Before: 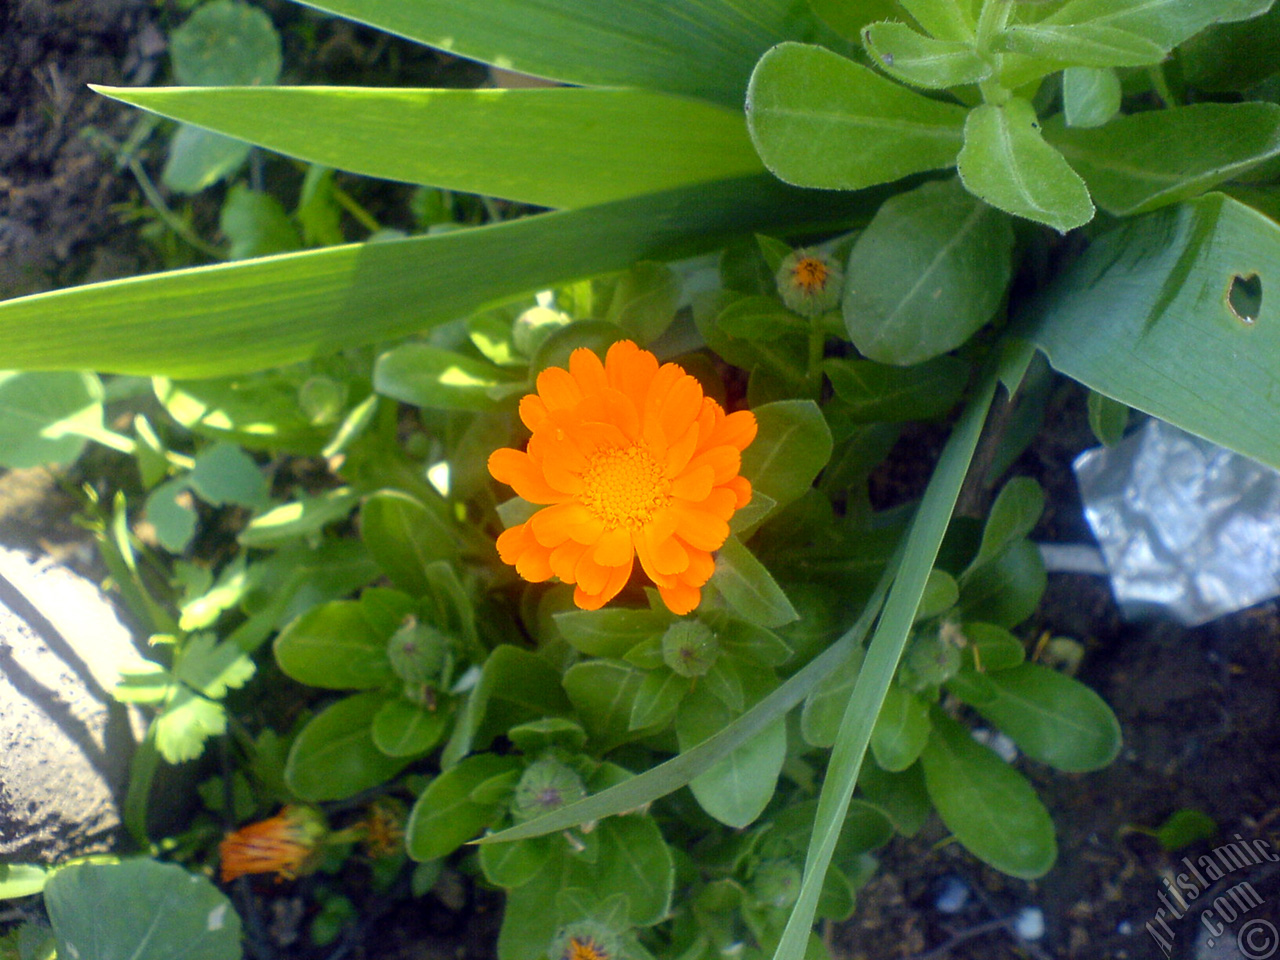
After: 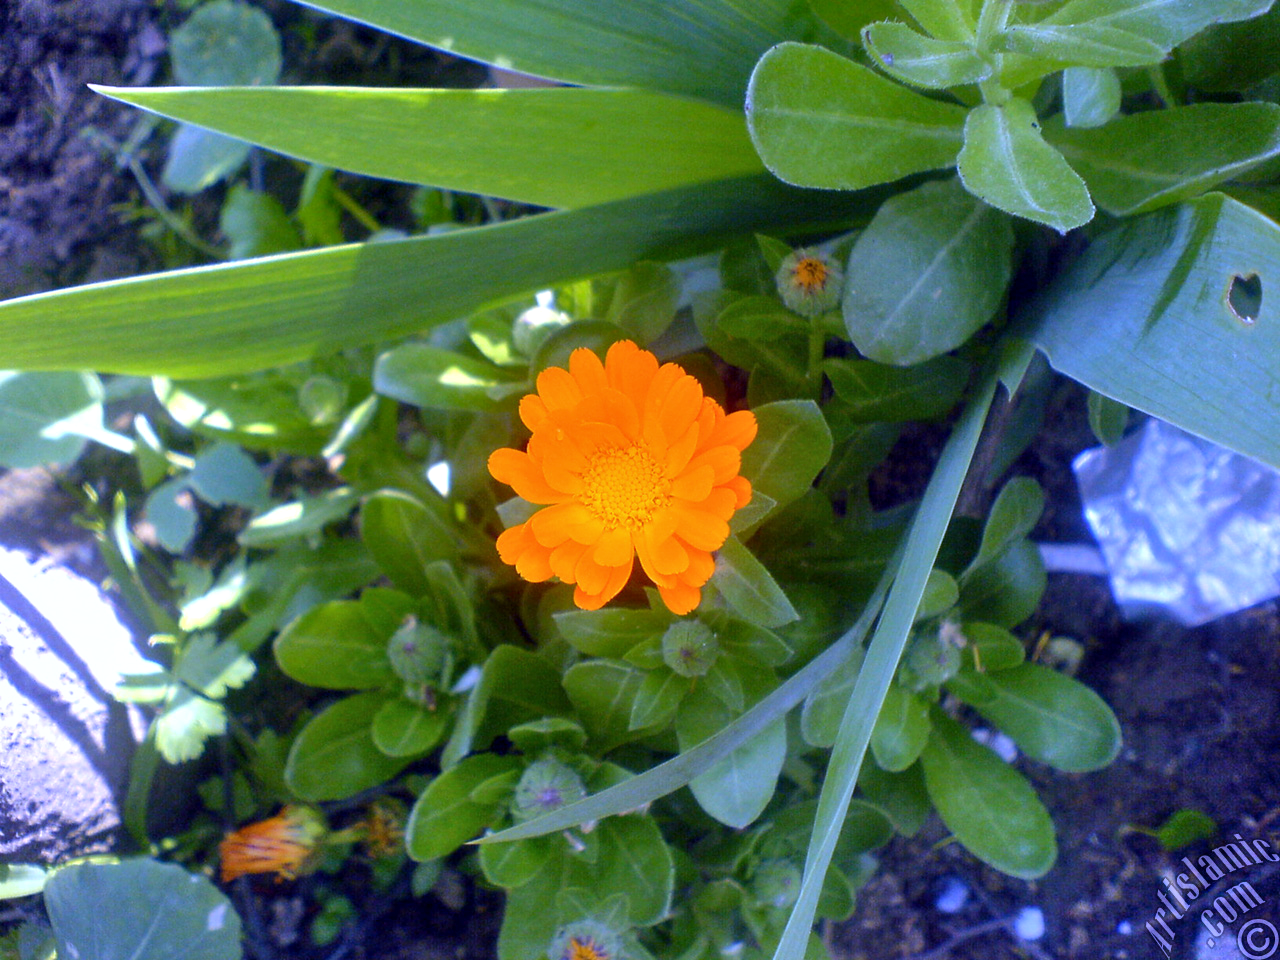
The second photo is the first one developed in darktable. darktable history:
white balance: red 0.98, blue 1.61
shadows and highlights: shadows 49, highlights -41, soften with gaussian
contrast equalizer: octaves 7, y [[0.515 ×6], [0.507 ×6], [0.425 ×6], [0 ×6], [0 ×6]]
